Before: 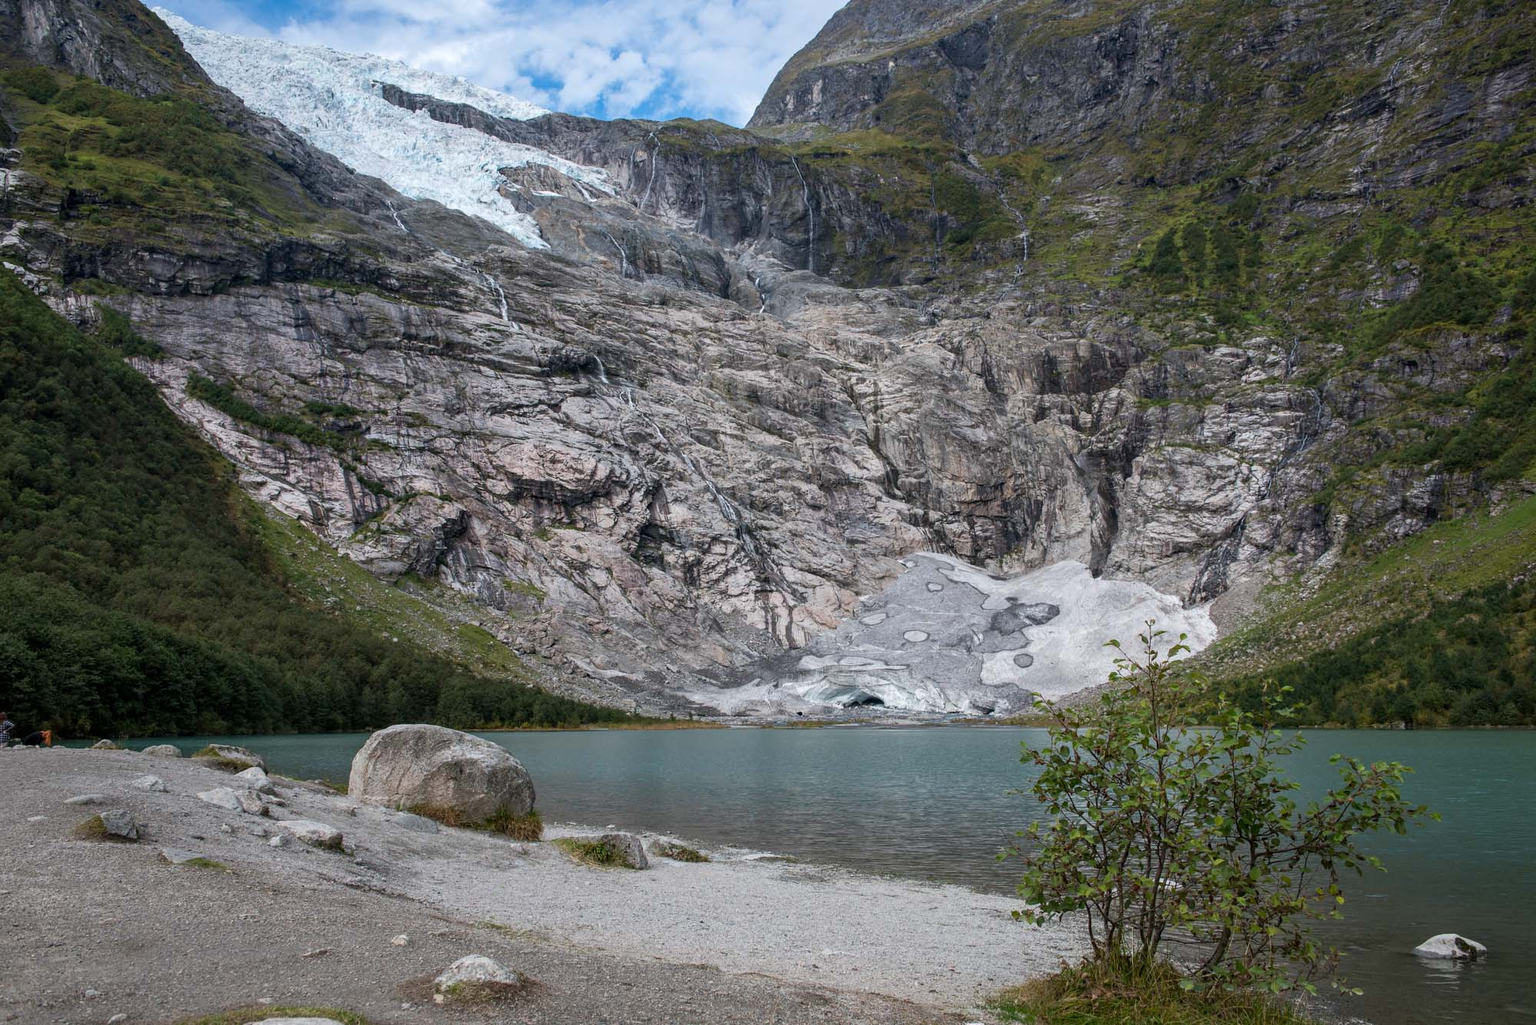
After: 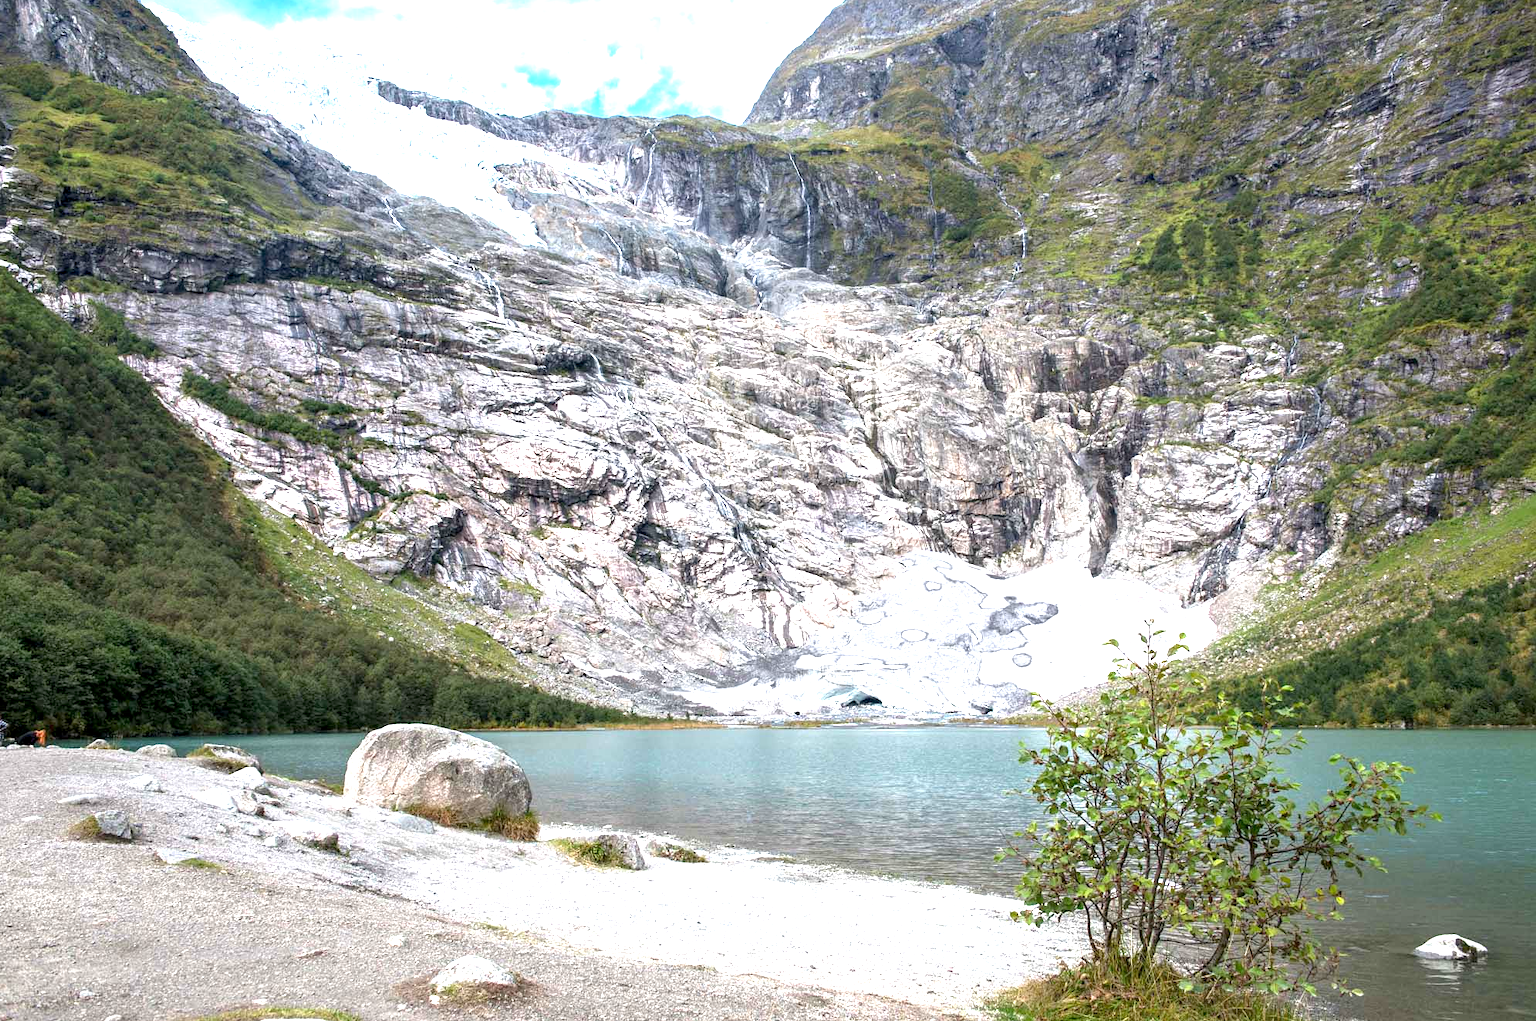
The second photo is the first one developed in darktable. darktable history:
crop and rotate: left 0.447%, top 0.399%, bottom 0.417%
exposure: black level correction 0.001, exposure 1.734 EV, compensate highlight preservation false
